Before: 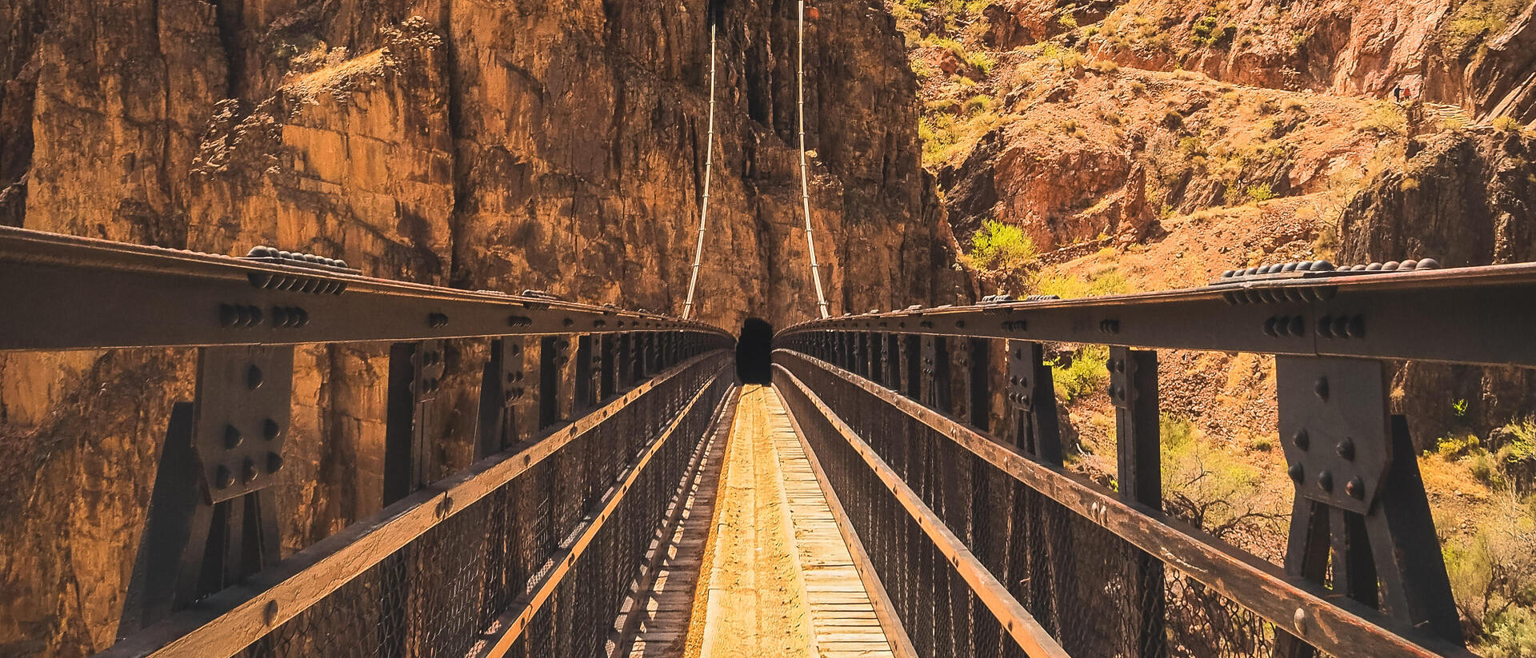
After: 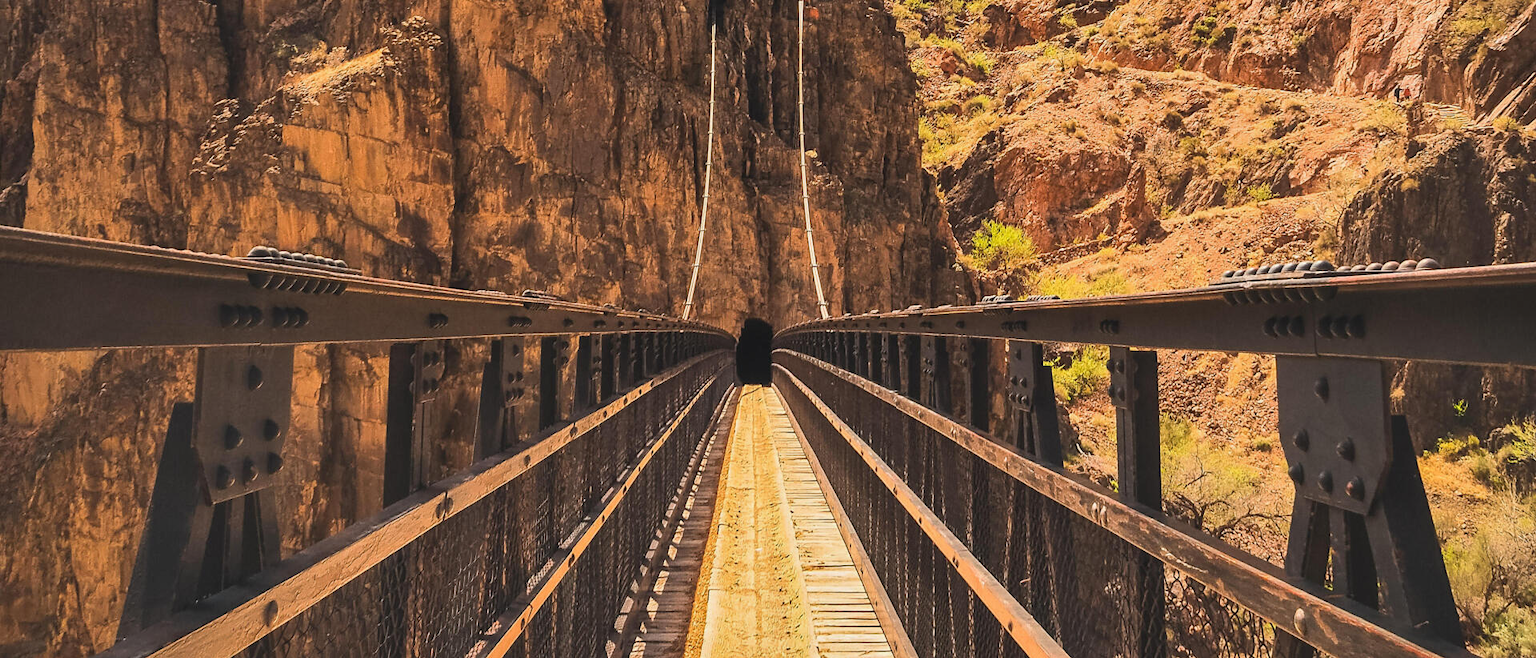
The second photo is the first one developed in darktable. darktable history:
shadows and highlights: shadows 43.51, white point adjustment -1.43, soften with gaussian
